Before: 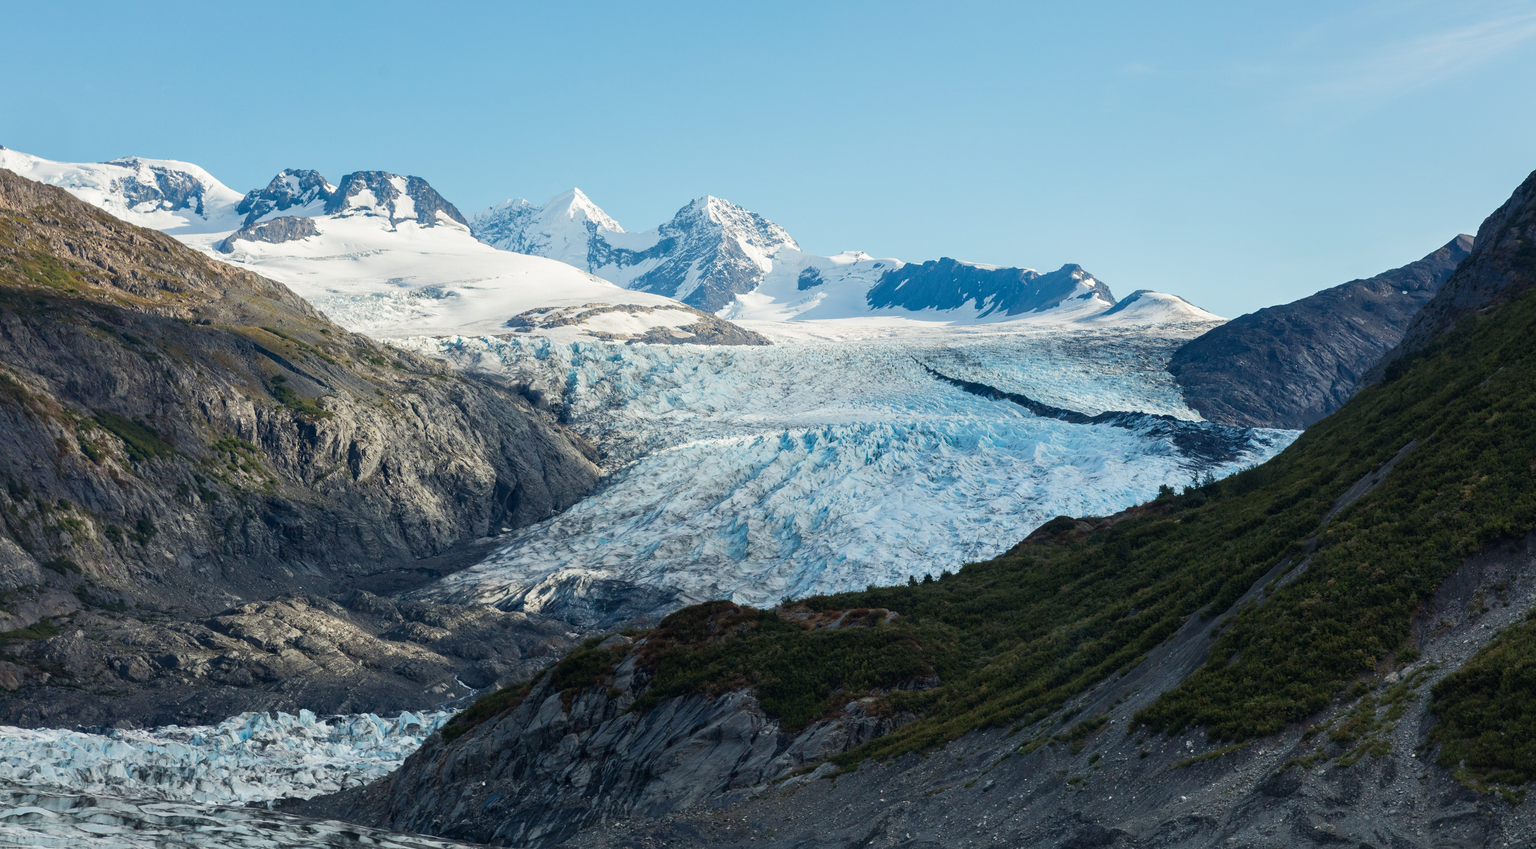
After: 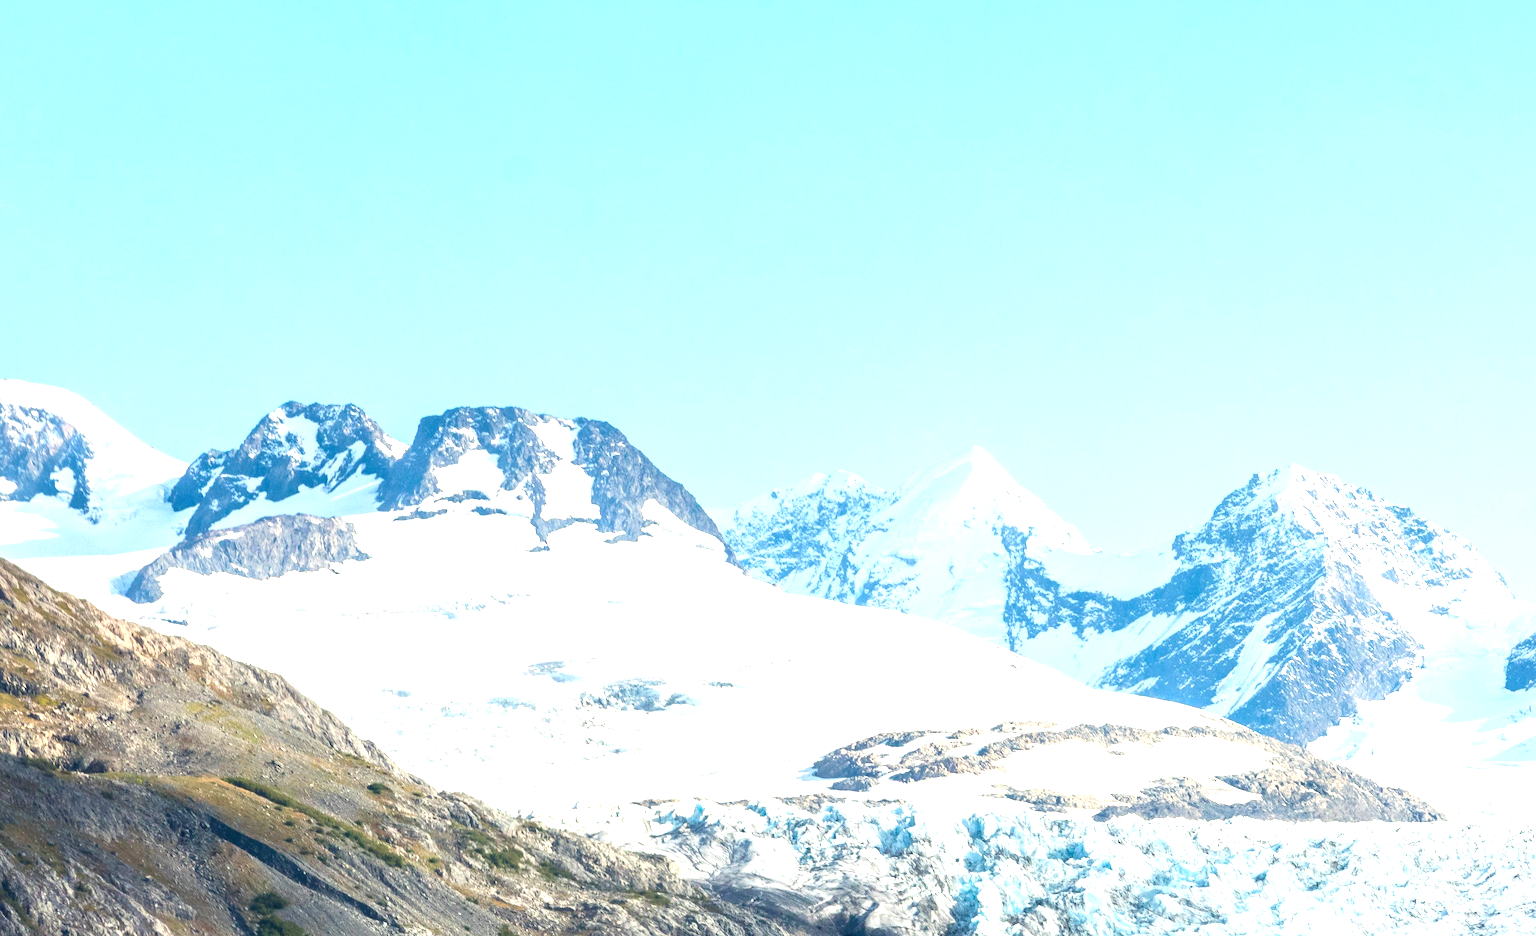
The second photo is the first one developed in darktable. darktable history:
exposure: black level correction 0, exposure 1.2 EV, compensate highlight preservation false
crop and rotate: left 10.817%, top 0.062%, right 47.194%, bottom 53.626%
